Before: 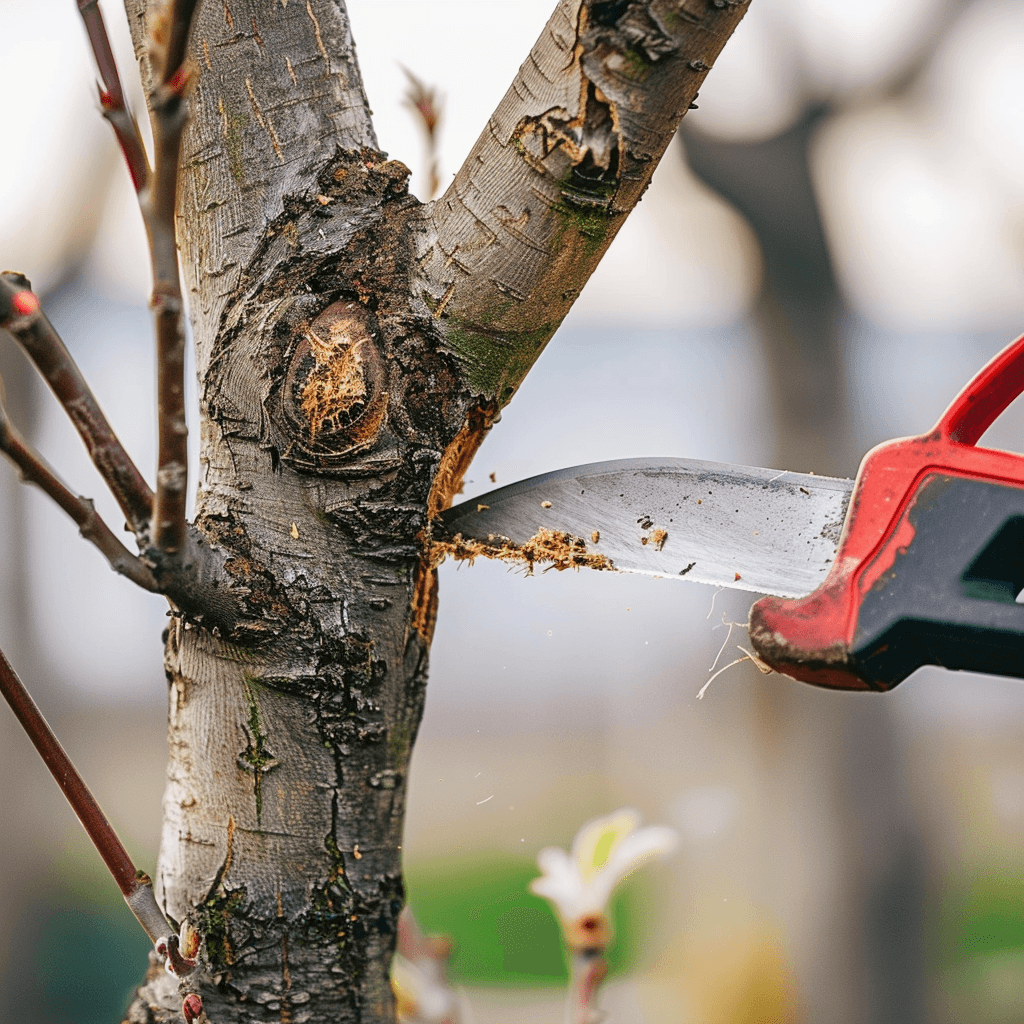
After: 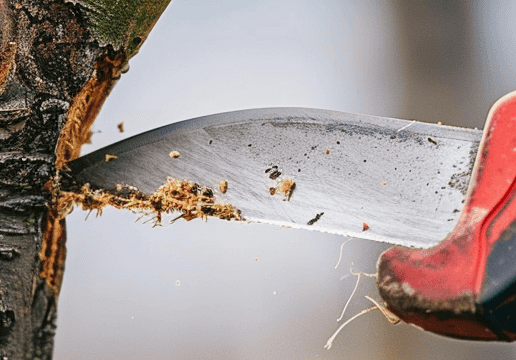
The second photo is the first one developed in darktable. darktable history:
crop: left 36.37%, top 34.265%, right 13.217%, bottom 30.515%
